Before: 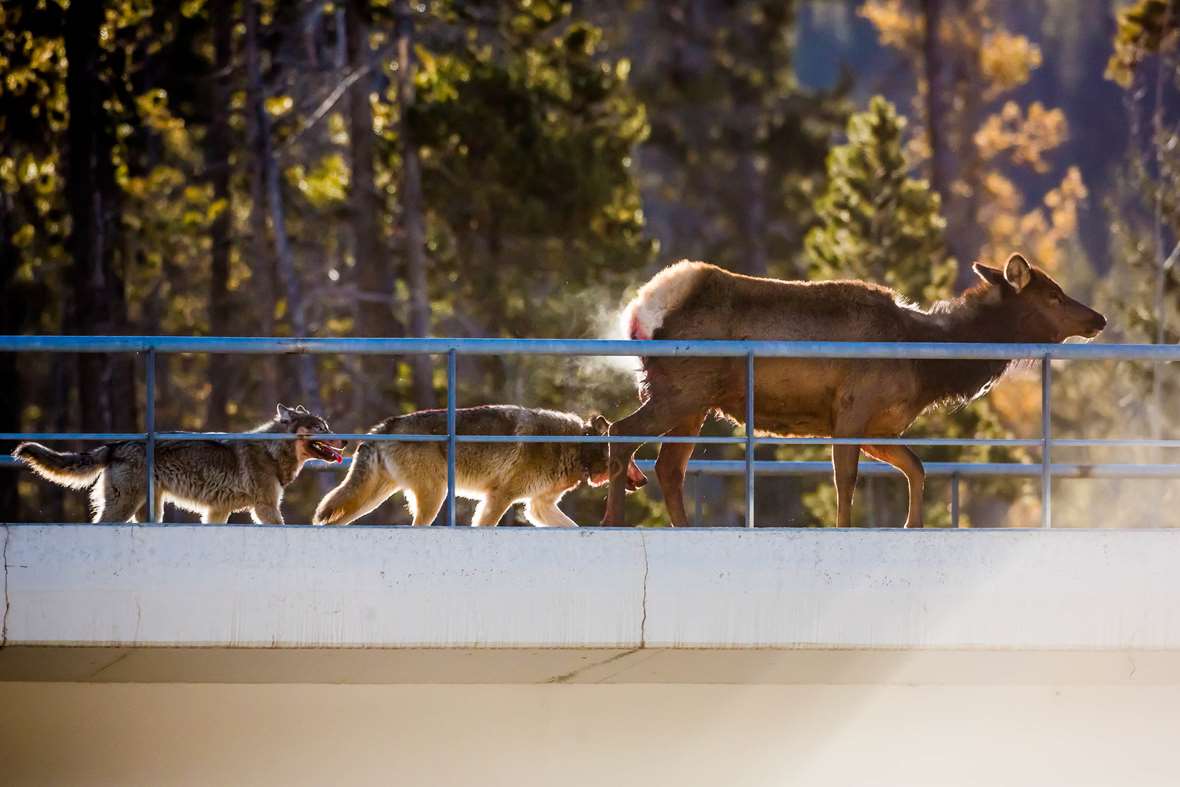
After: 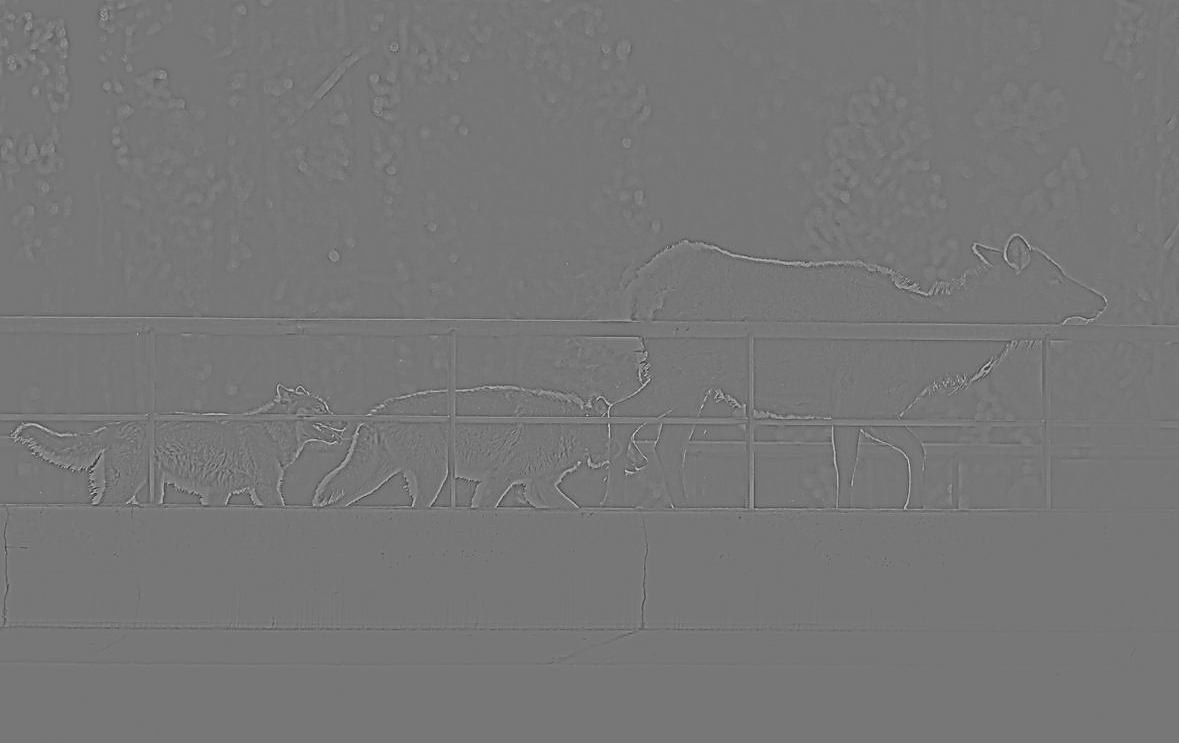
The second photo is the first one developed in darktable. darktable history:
crop and rotate: top 2.479%, bottom 3.018%
tone equalizer: on, module defaults
white balance: red 0.967, blue 1.049
highpass: sharpness 5.84%, contrast boost 8.44%
sharpen: radius 1.4, amount 1.25, threshold 0.7
local contrast: detail 117%
